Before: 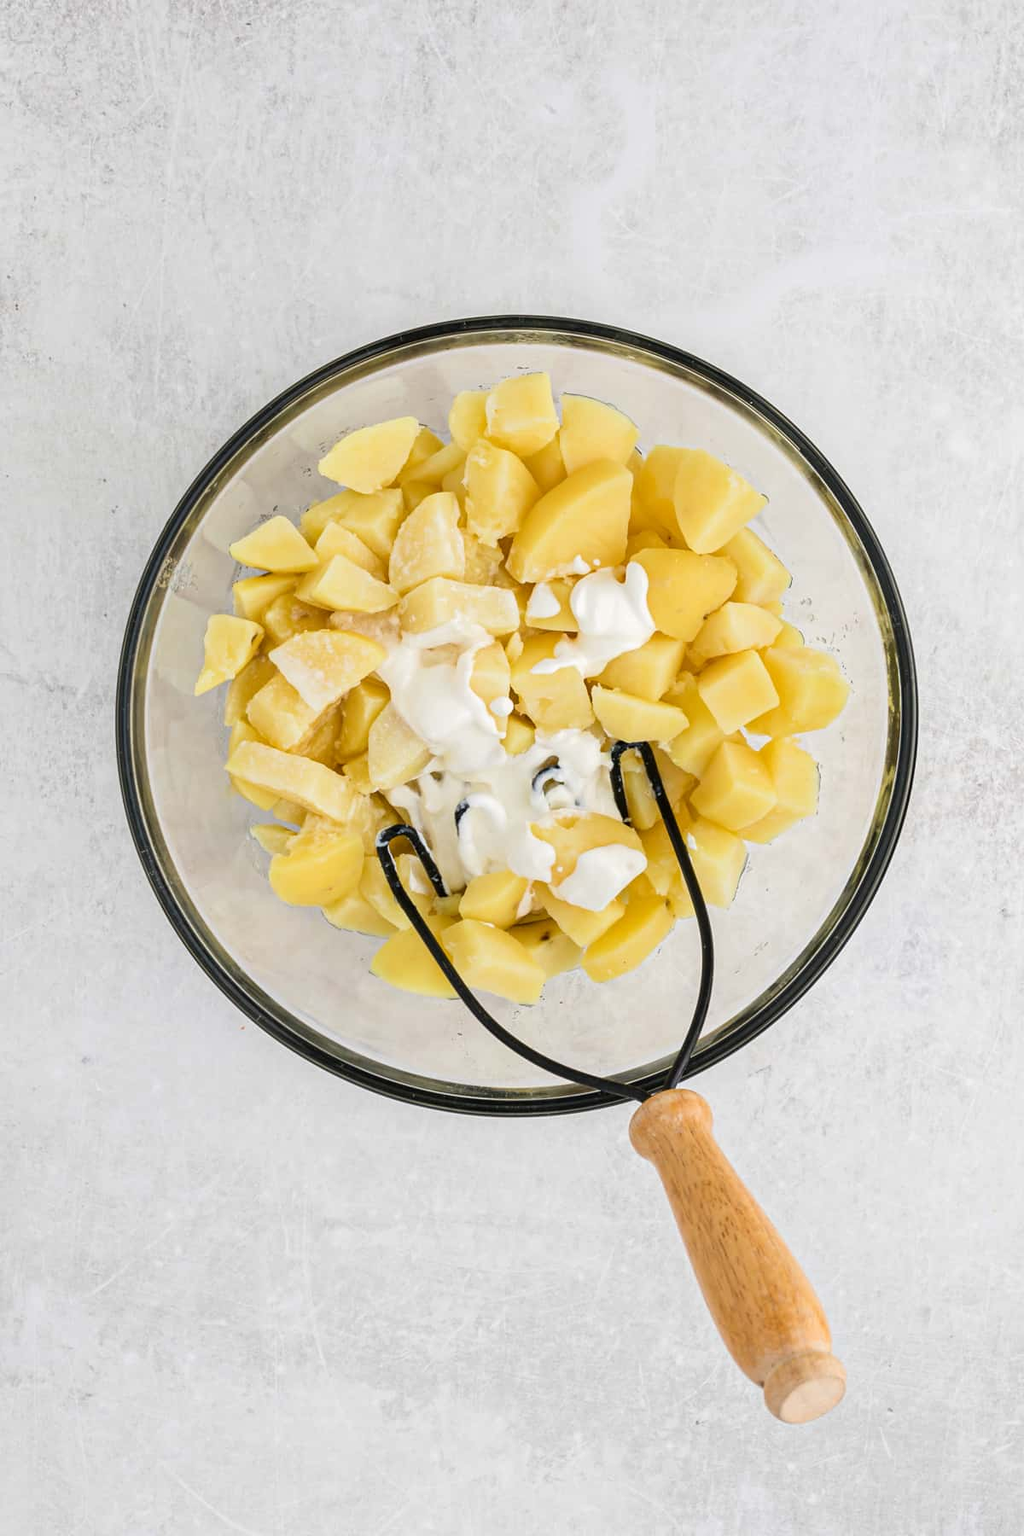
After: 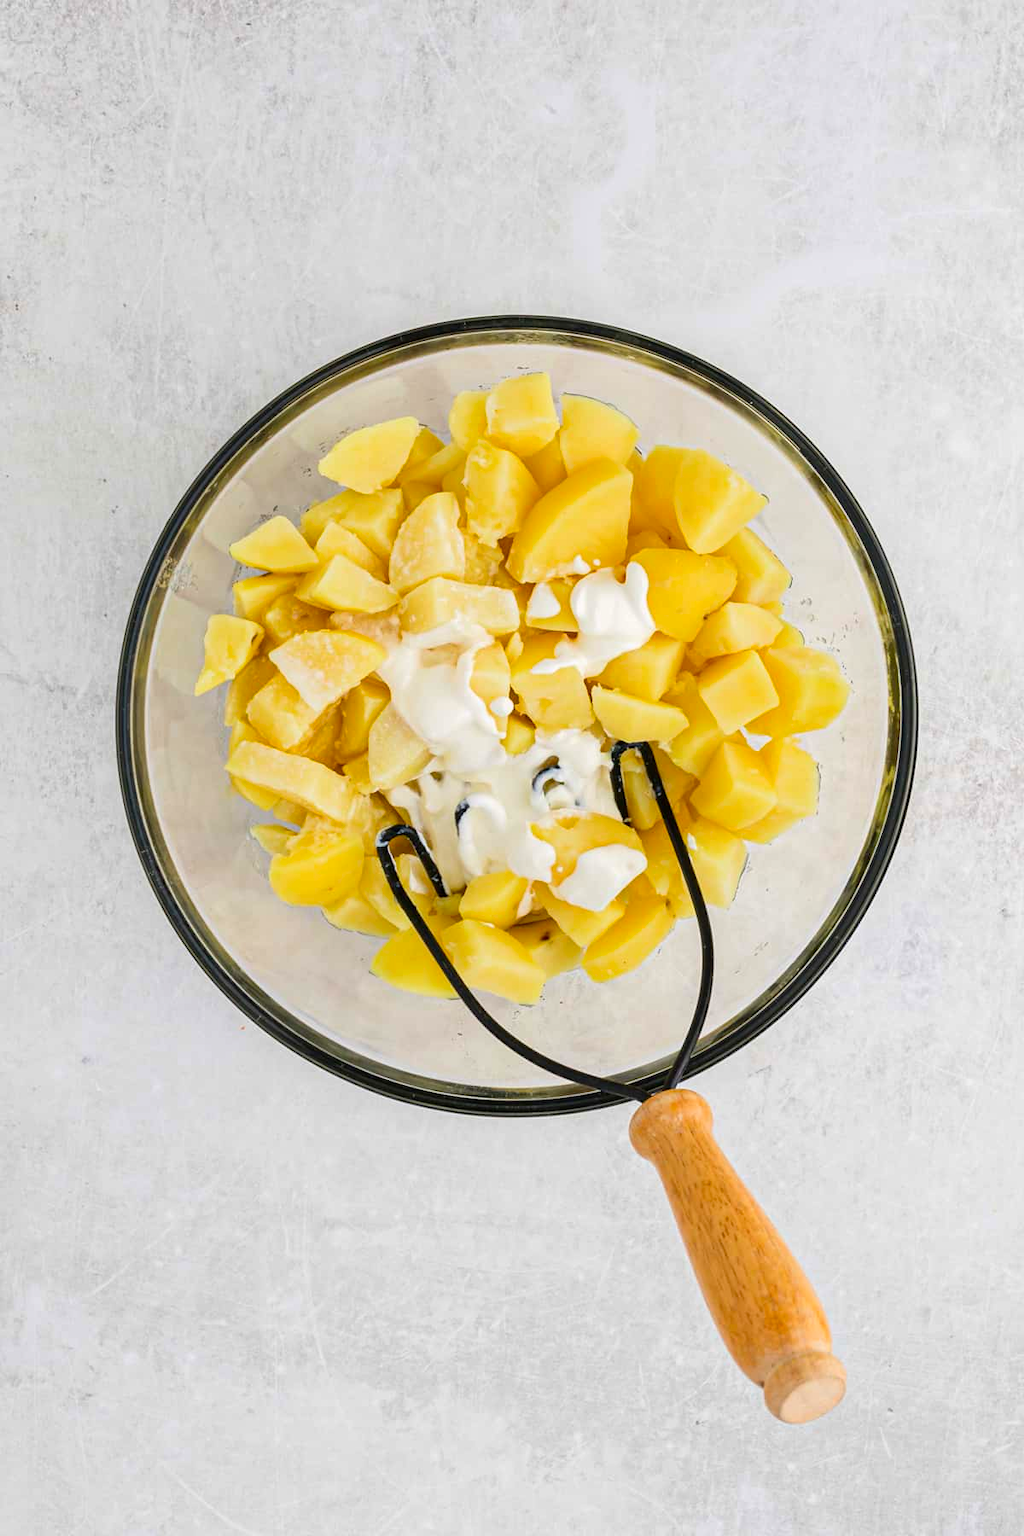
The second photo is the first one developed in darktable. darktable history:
contrast brightness saturation: brightness -0.016, saturation 0.359
